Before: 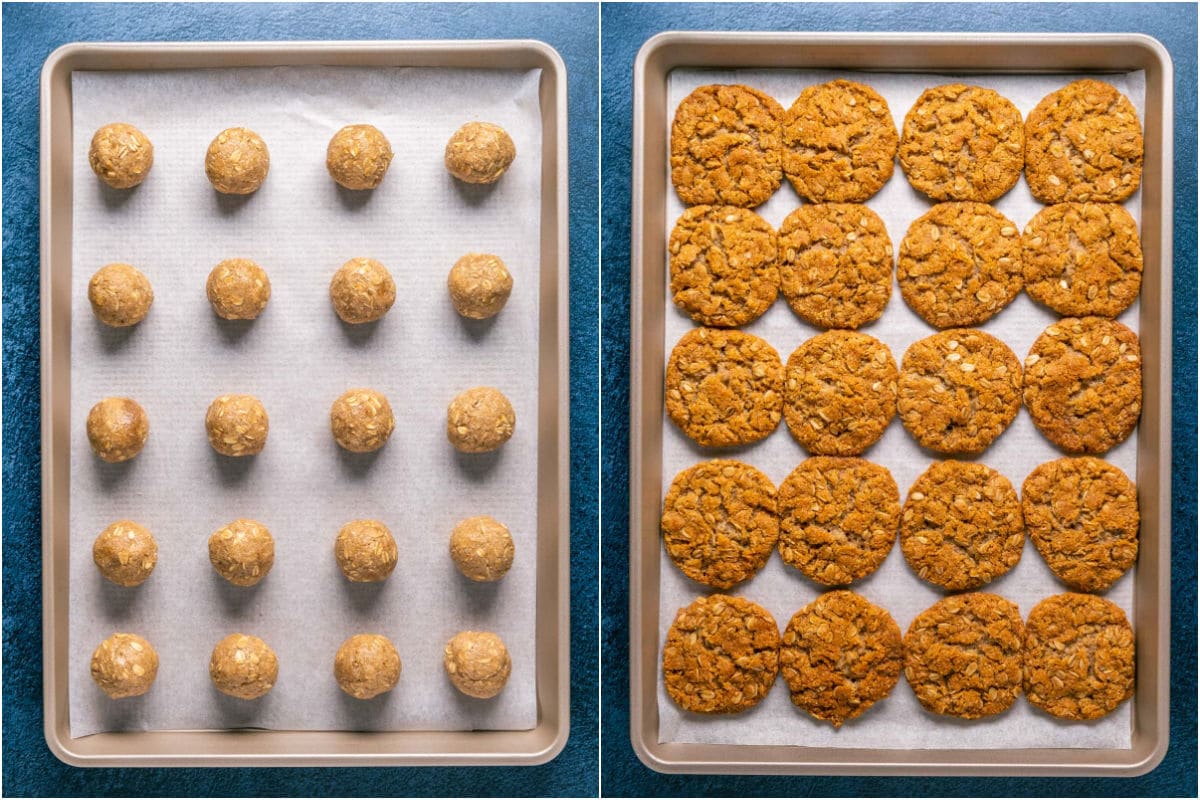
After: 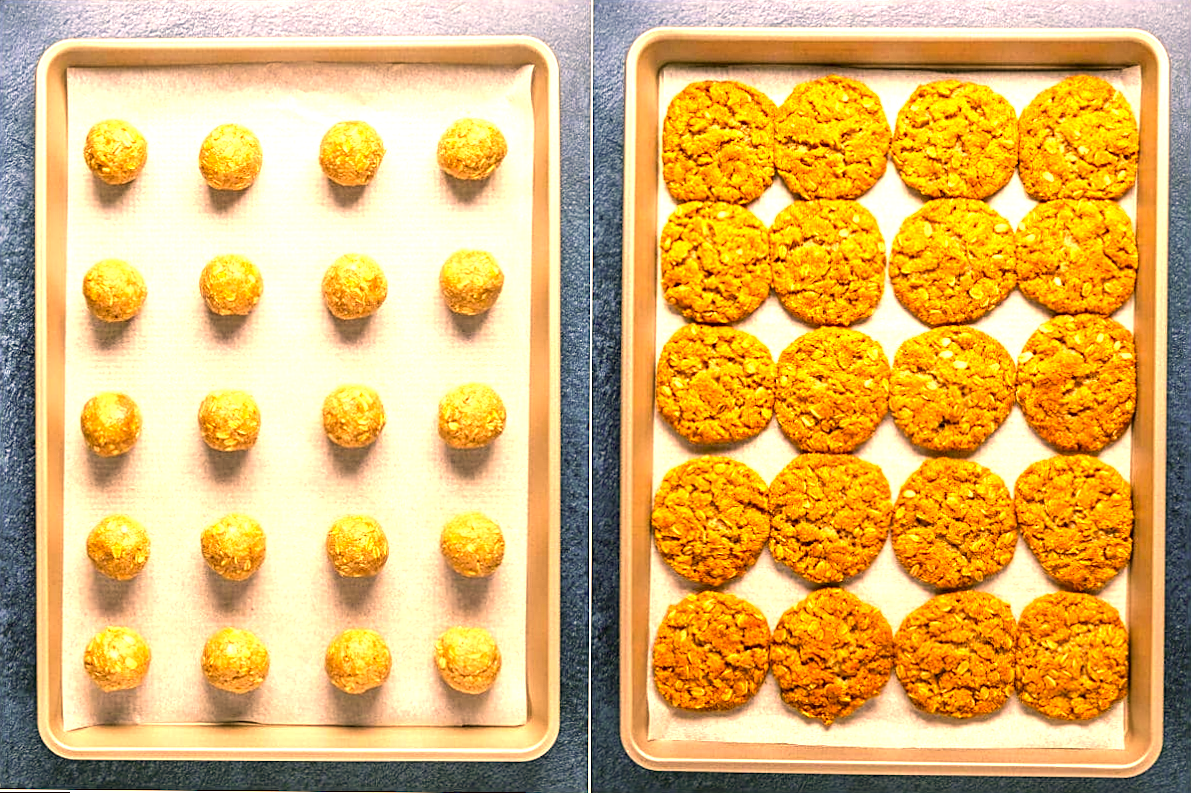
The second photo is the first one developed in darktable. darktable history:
sharpen: on, module defaults
exposure: black level correction 0, exposure 1.2 EV, compensate exposure bias true, compensate highlight preservation false
color correction: highlights a* 17.94, highlights b* 35.39, shadows a* 1.48, shadows b* 6.42, saturation 1.01
rotate and perspective: rotation 0.192°, lens shift (horizontal) -0.015, crop left 0.005, crop right 0.996, crop top 0.006, crop bottom 0.99
